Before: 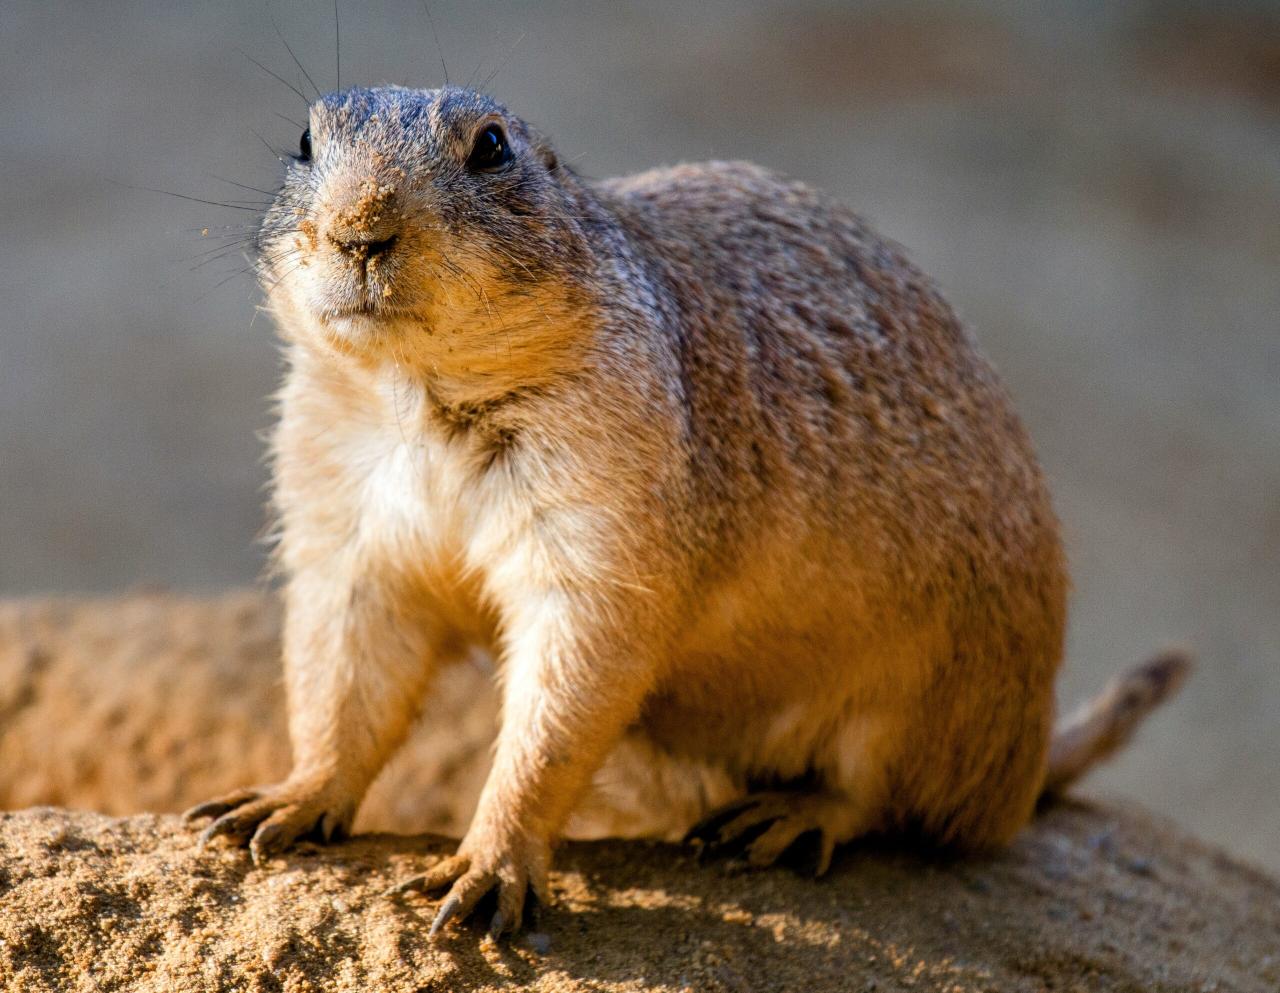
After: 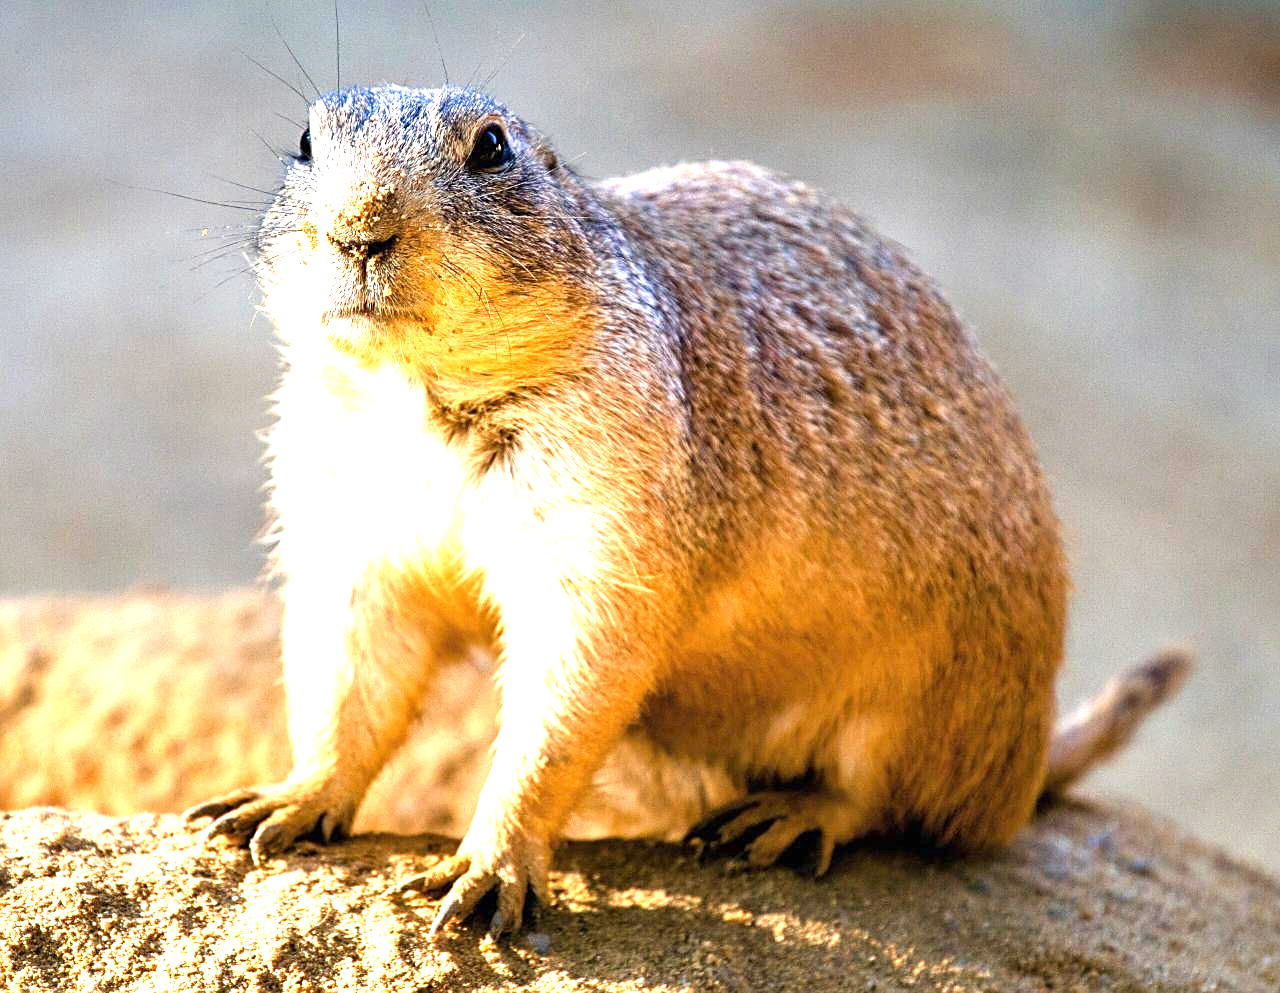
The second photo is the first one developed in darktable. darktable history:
exposure: black level correction 0, exposure 1.5 EV, compensate highlight preservation false
sharpen: on, module defaults
velvia: strength 15%
